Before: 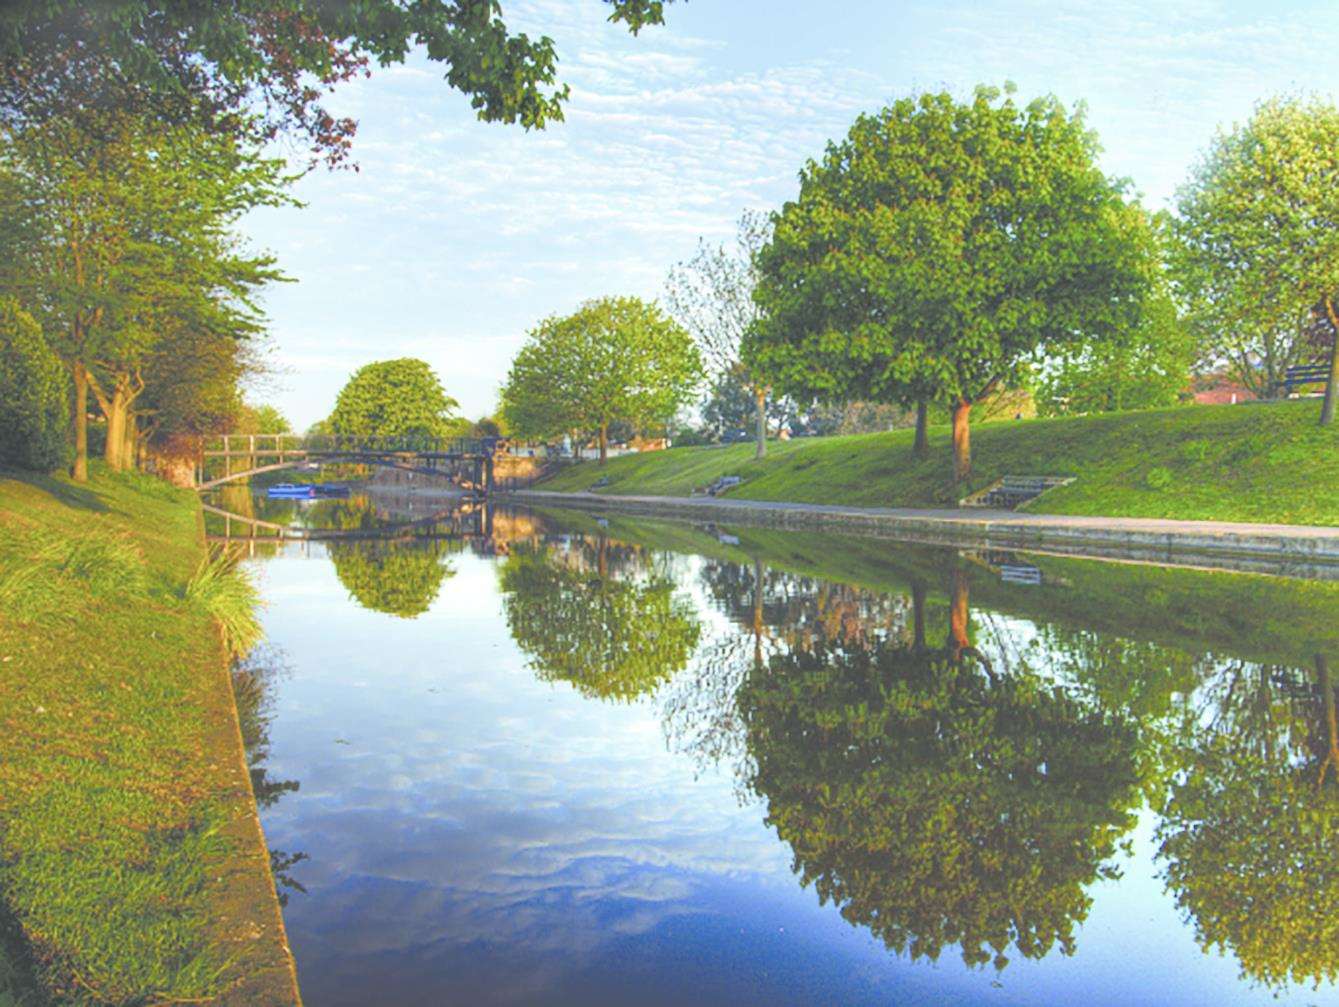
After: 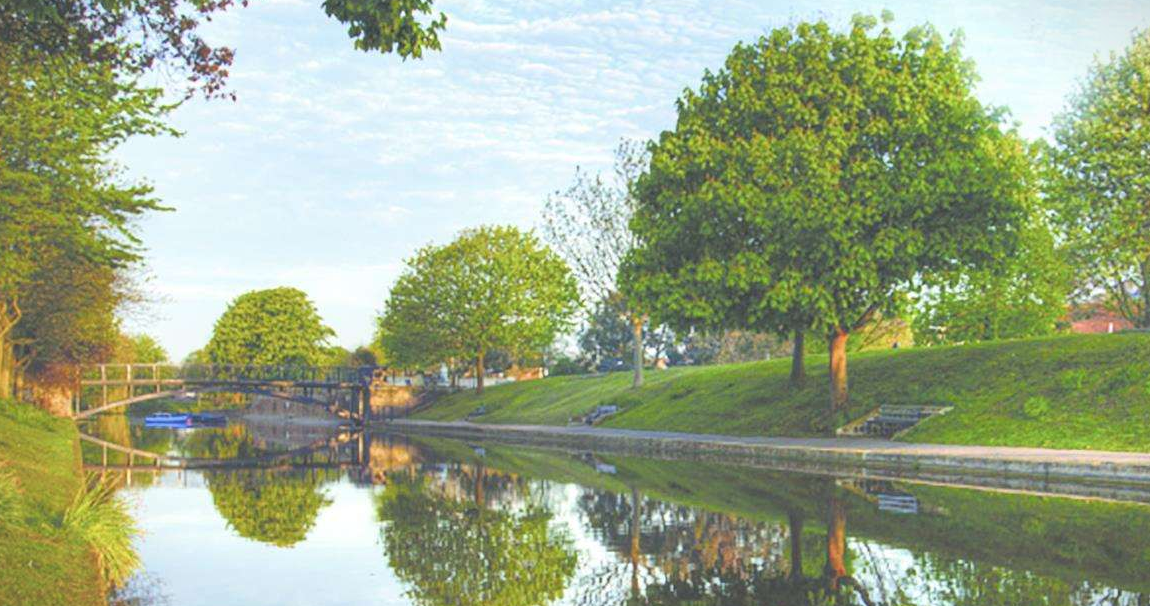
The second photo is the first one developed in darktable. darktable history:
crop and rotate: left 9.234%, top 7.097%, right 4.88%, bottom 32.633%
vignetting: fall-off start 100.72%, brightness -0.431, saturation -0.197, width/height ratio 1.307
